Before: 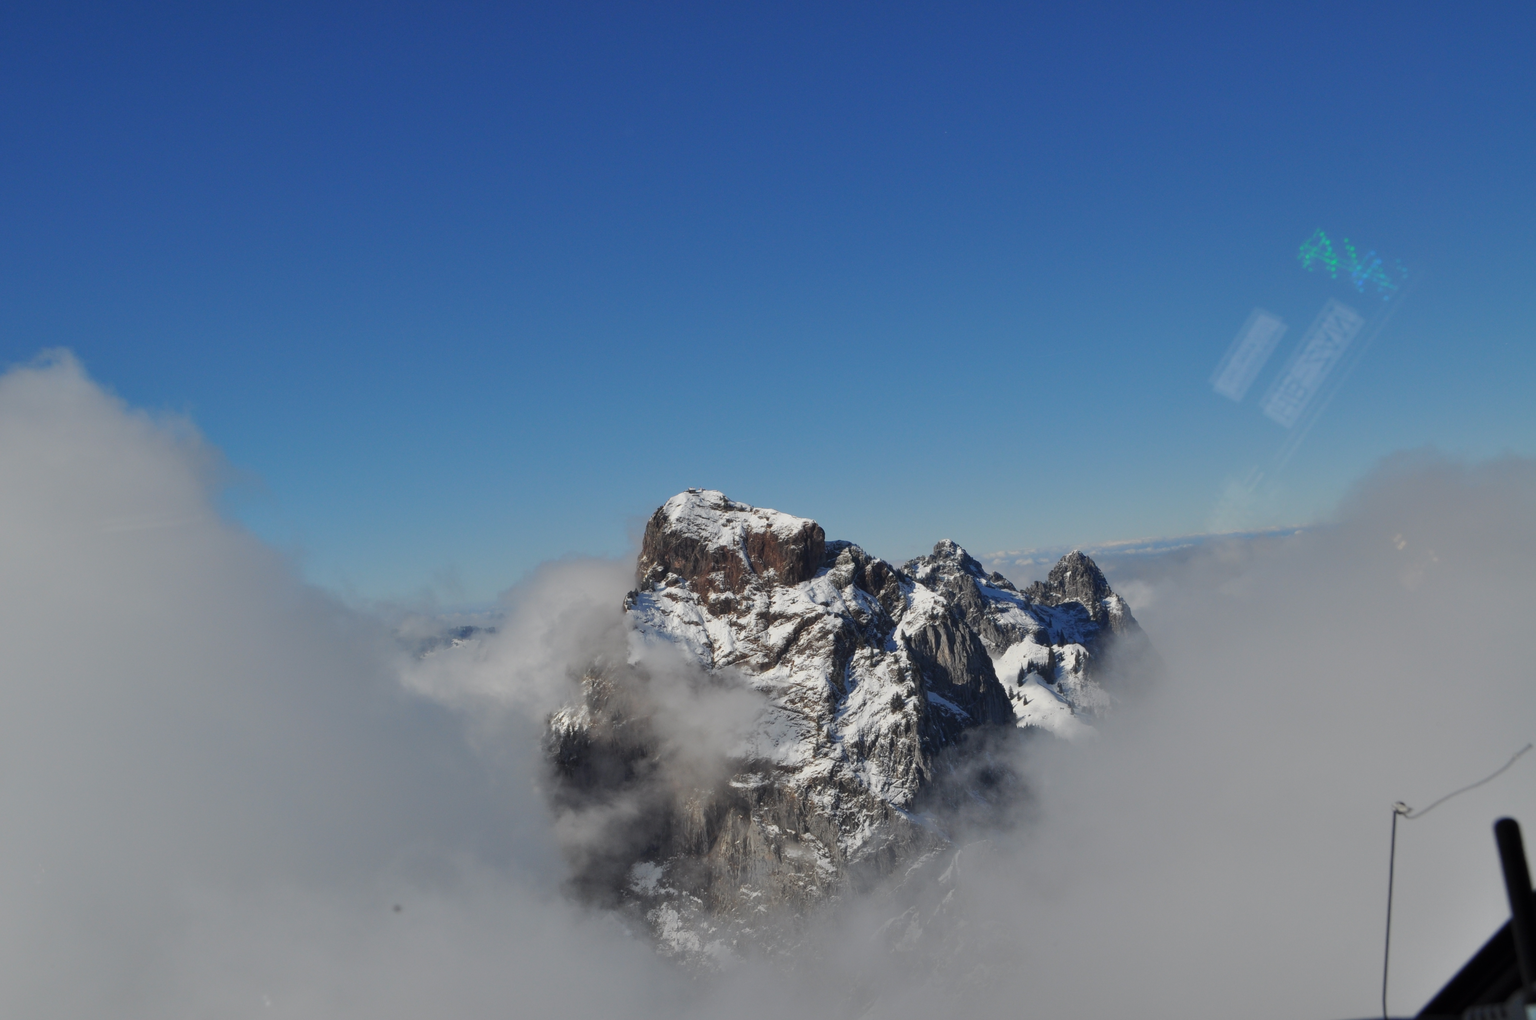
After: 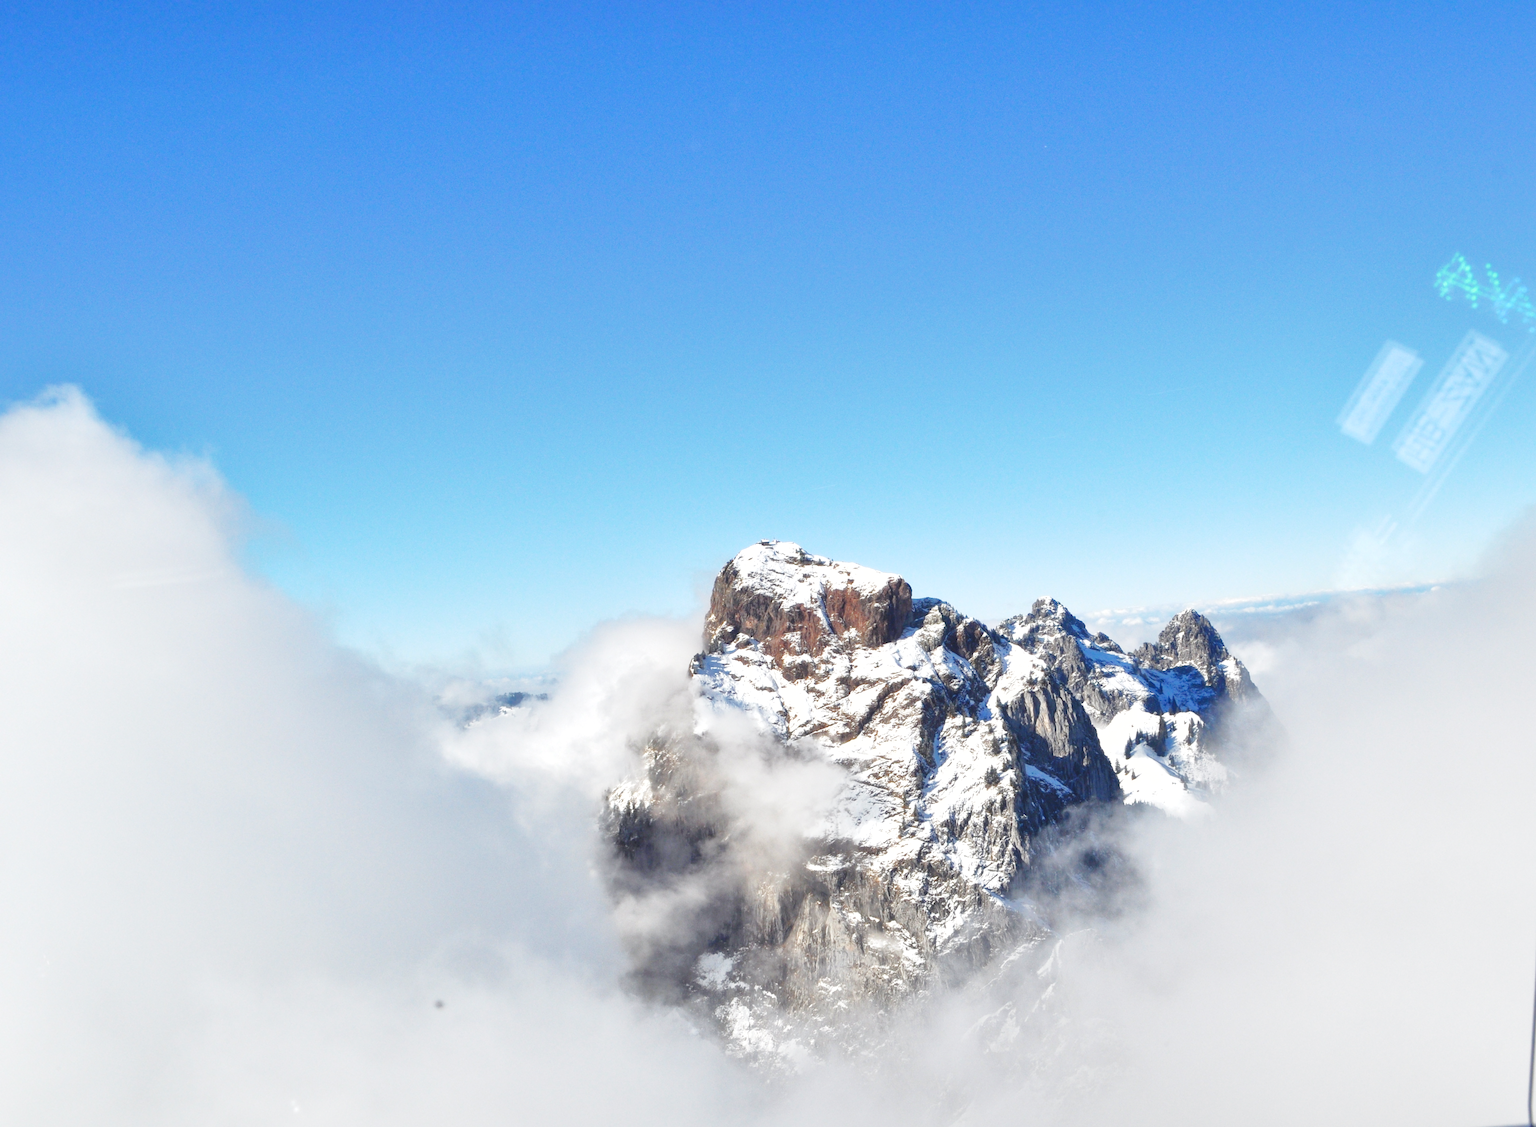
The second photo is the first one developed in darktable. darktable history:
exposure: black level correction 0, exposure 1.379 EV, compensate exposure bias true, compensate highlight preservation false
base curve: curves: ch0 [(0, 0) (0.036, 0.025) (0.121, 0.166) (0.206, 0.329) (0.605, 0.79) (1, 1)], preserve colors none
crop: right 9.509%, bottom 0.031%
shadows and highlights: on, module defaults
